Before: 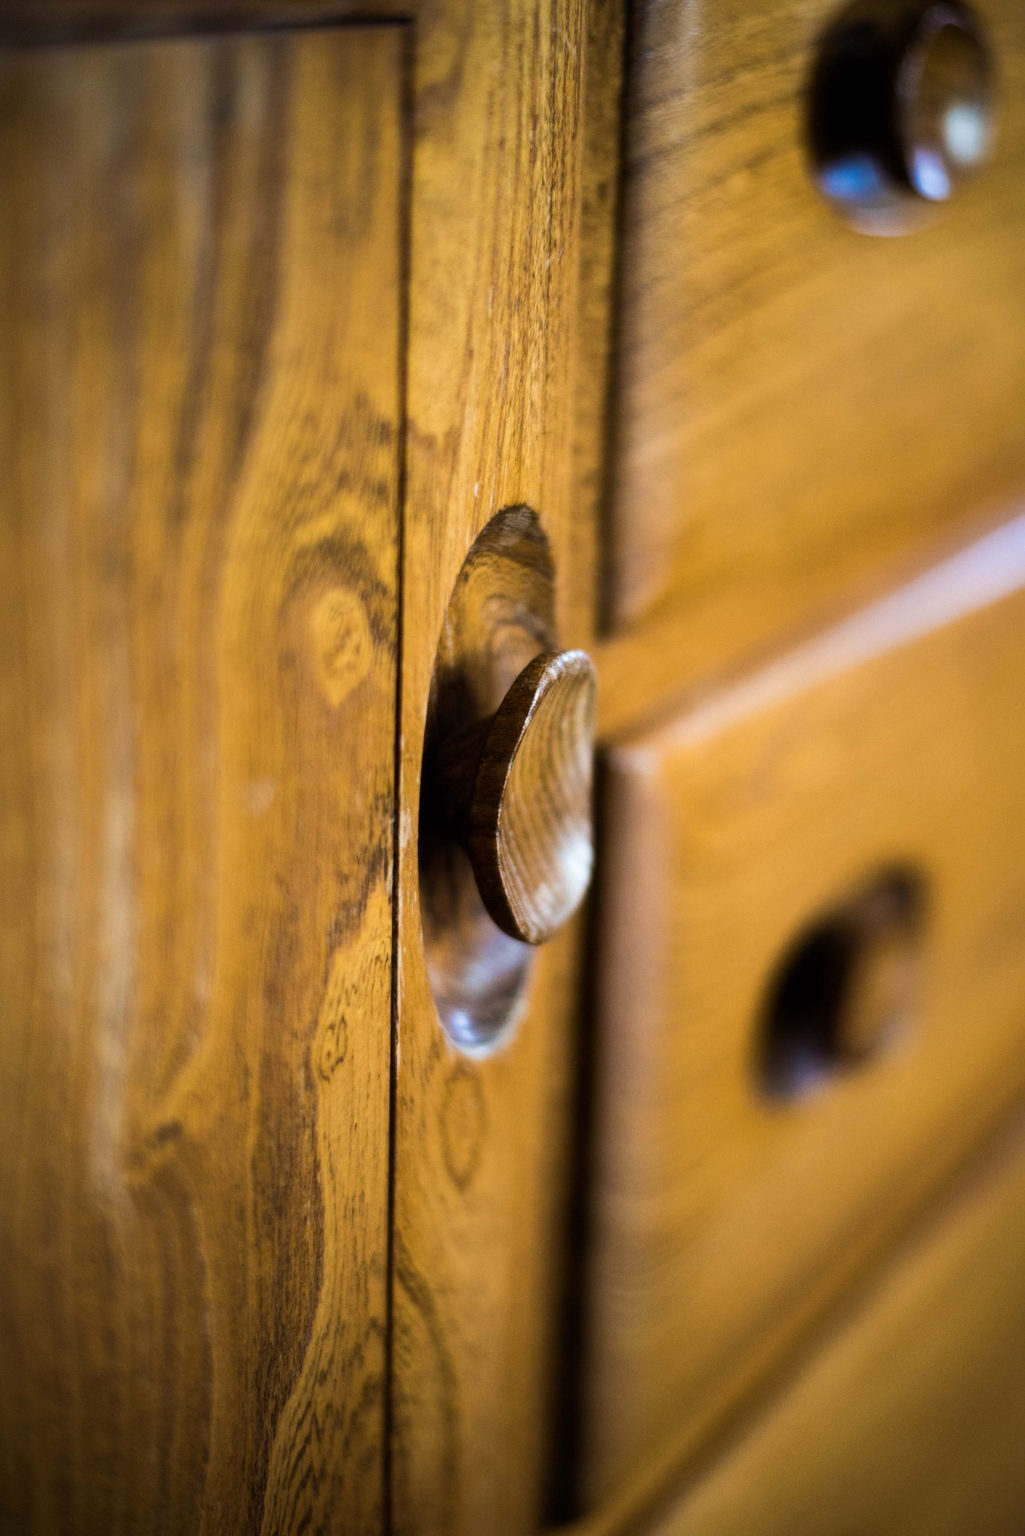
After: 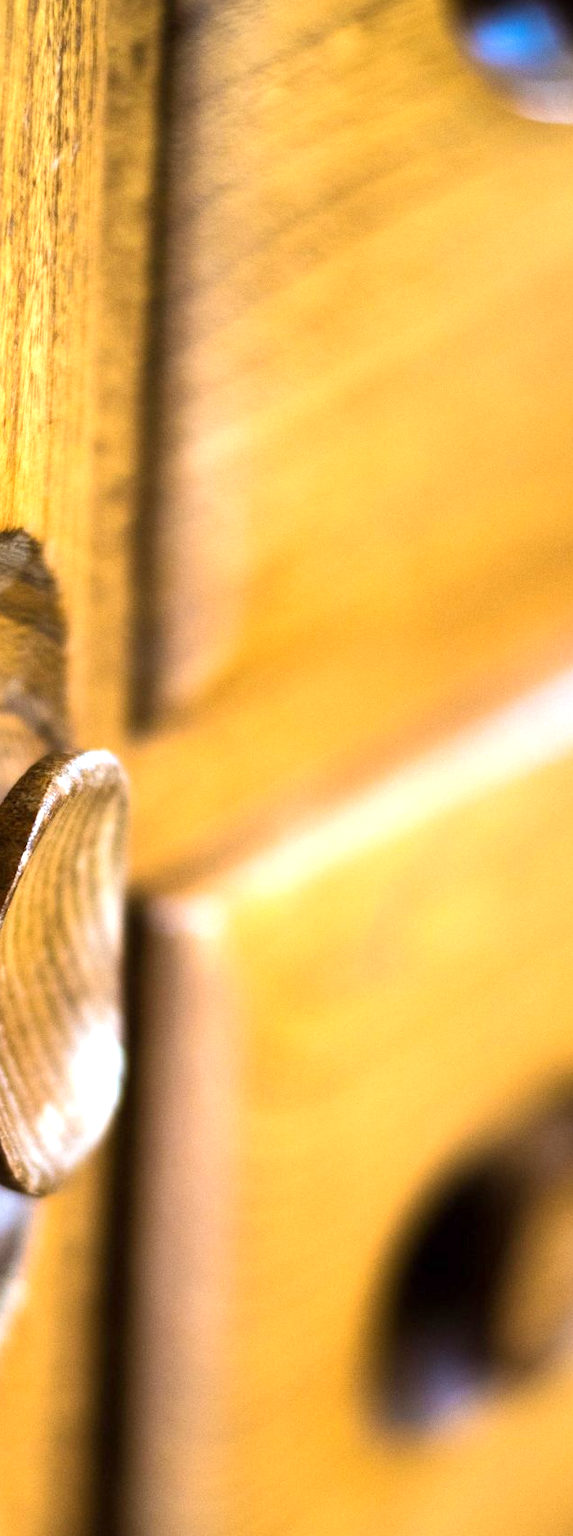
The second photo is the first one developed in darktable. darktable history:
exposure: exposure 0.939 EV, compensate highlight preservation false
crop and rotate: left 49.855%, top 10.105%, right 13.168%, bottom 23.848%
